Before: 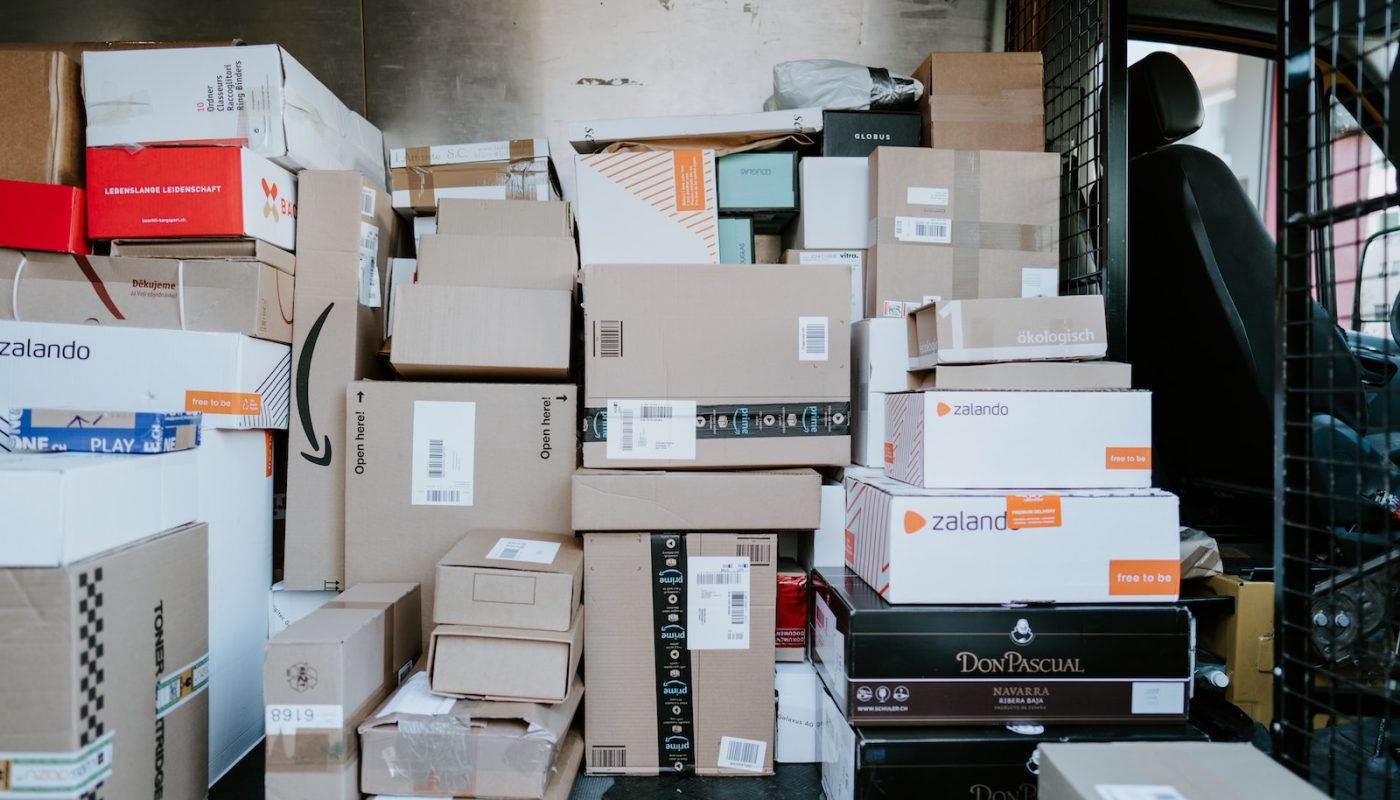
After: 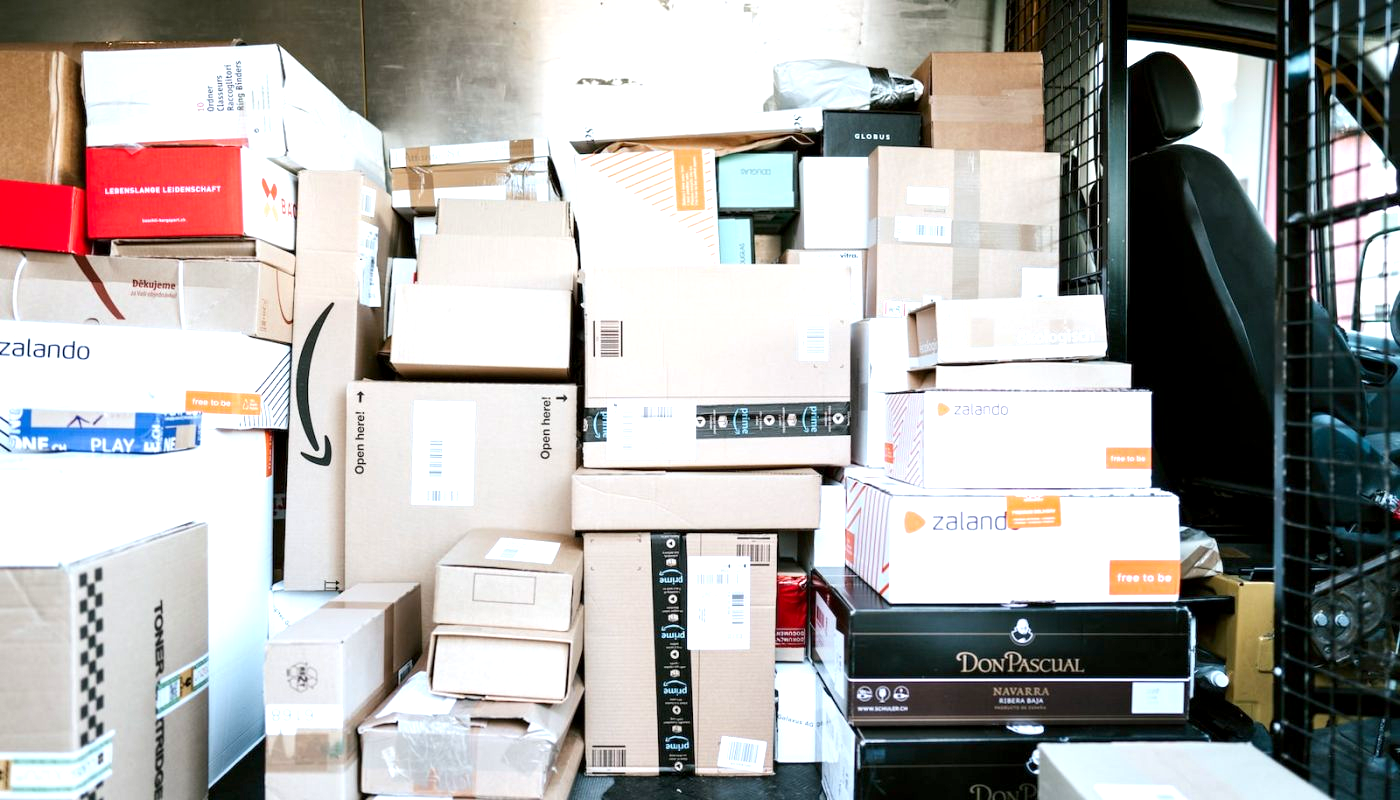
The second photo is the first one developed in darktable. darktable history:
exposure: black level correction 0.001, exposure 1.12 EV, compensate highlight preservation false
